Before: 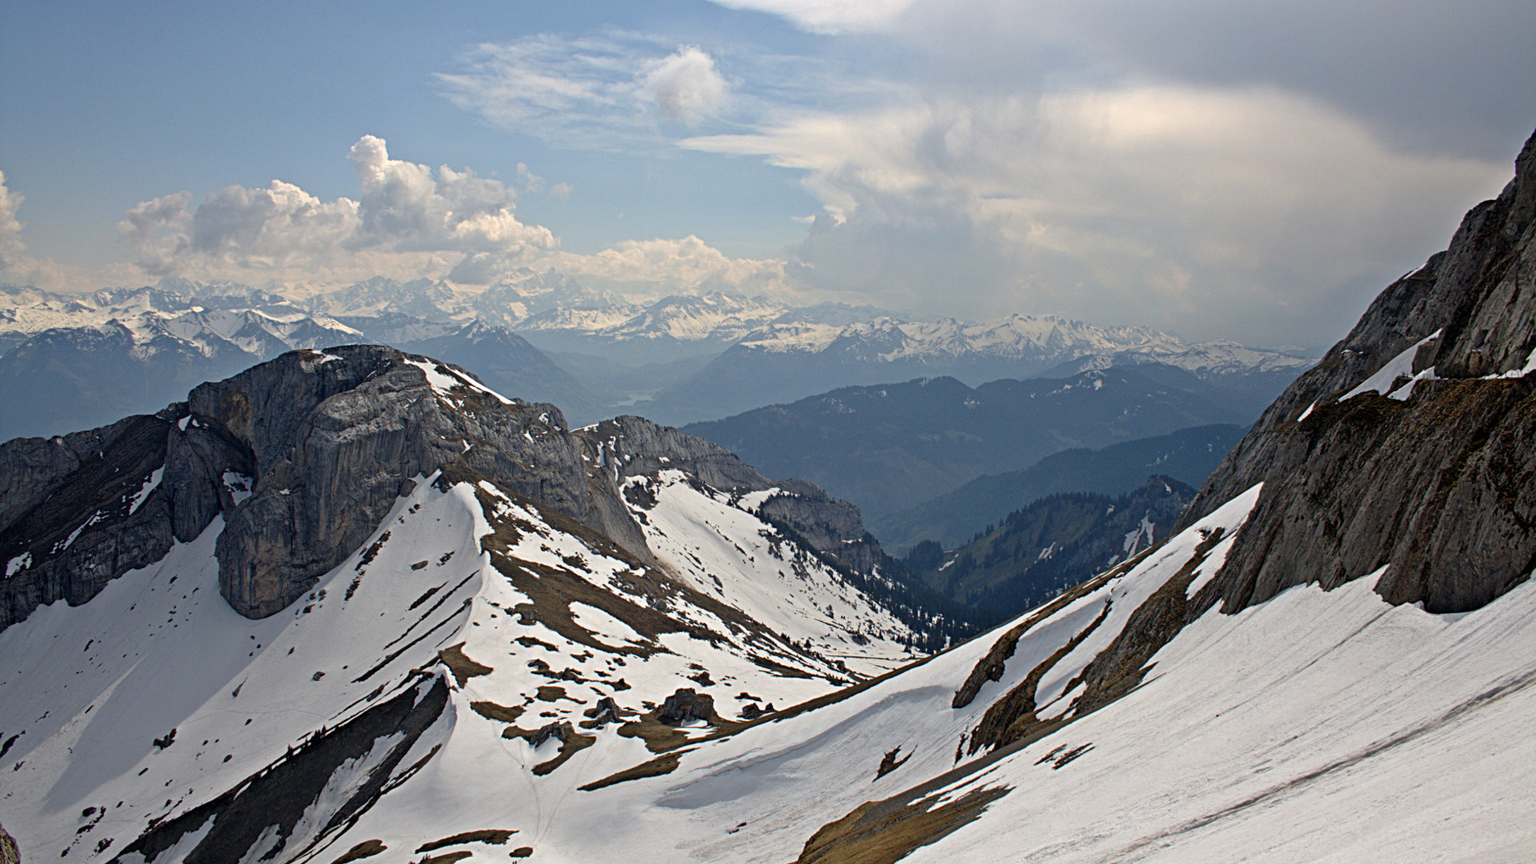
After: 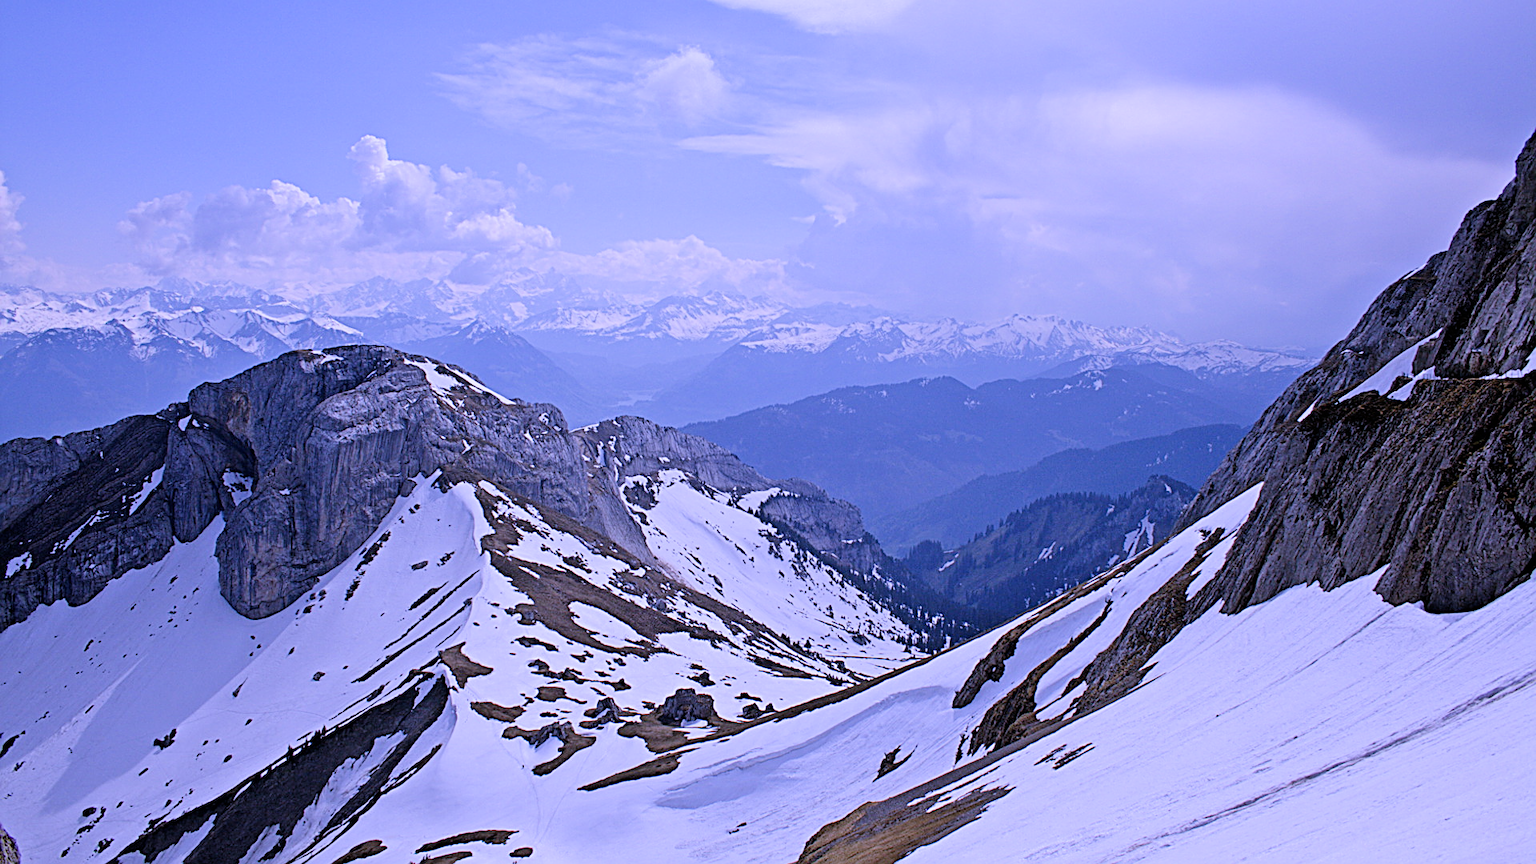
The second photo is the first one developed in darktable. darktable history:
sharpen: on, module defaults
white balance: red 0.98, blue 1.61
filmic rgb: black relative exposure -8.15 EV, white relative exposure 3.76 EV, hardness 4.46
exposure: black level correction 0, exposure 0.877 EV, compensate exposure bias true, compensate highlight preservation false
